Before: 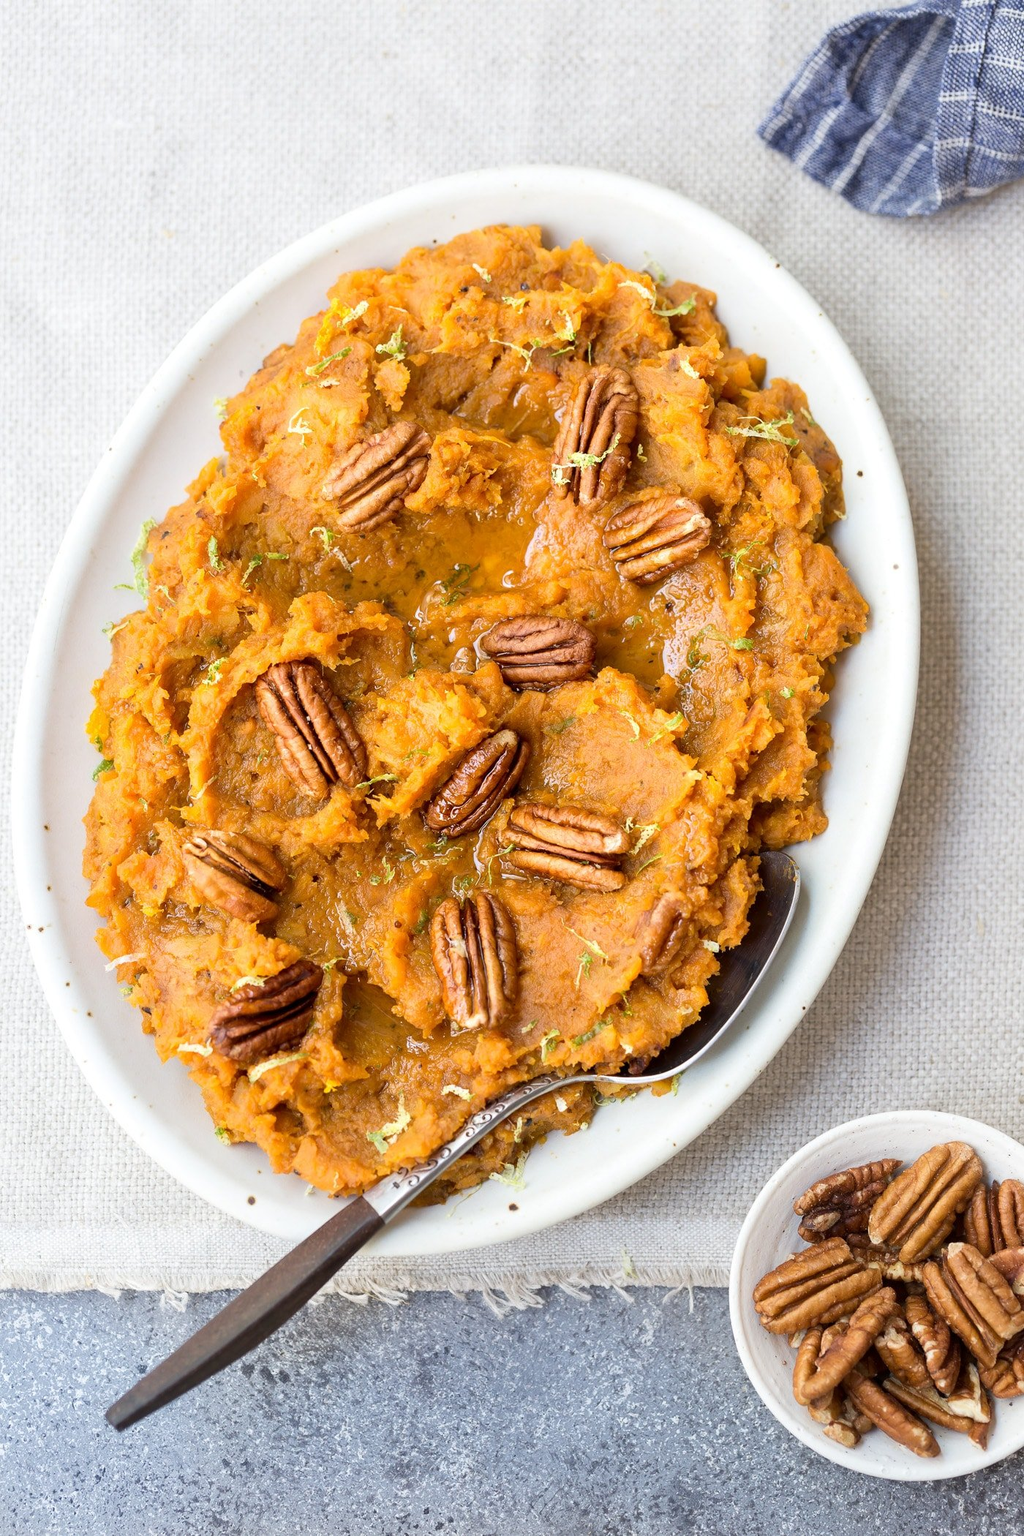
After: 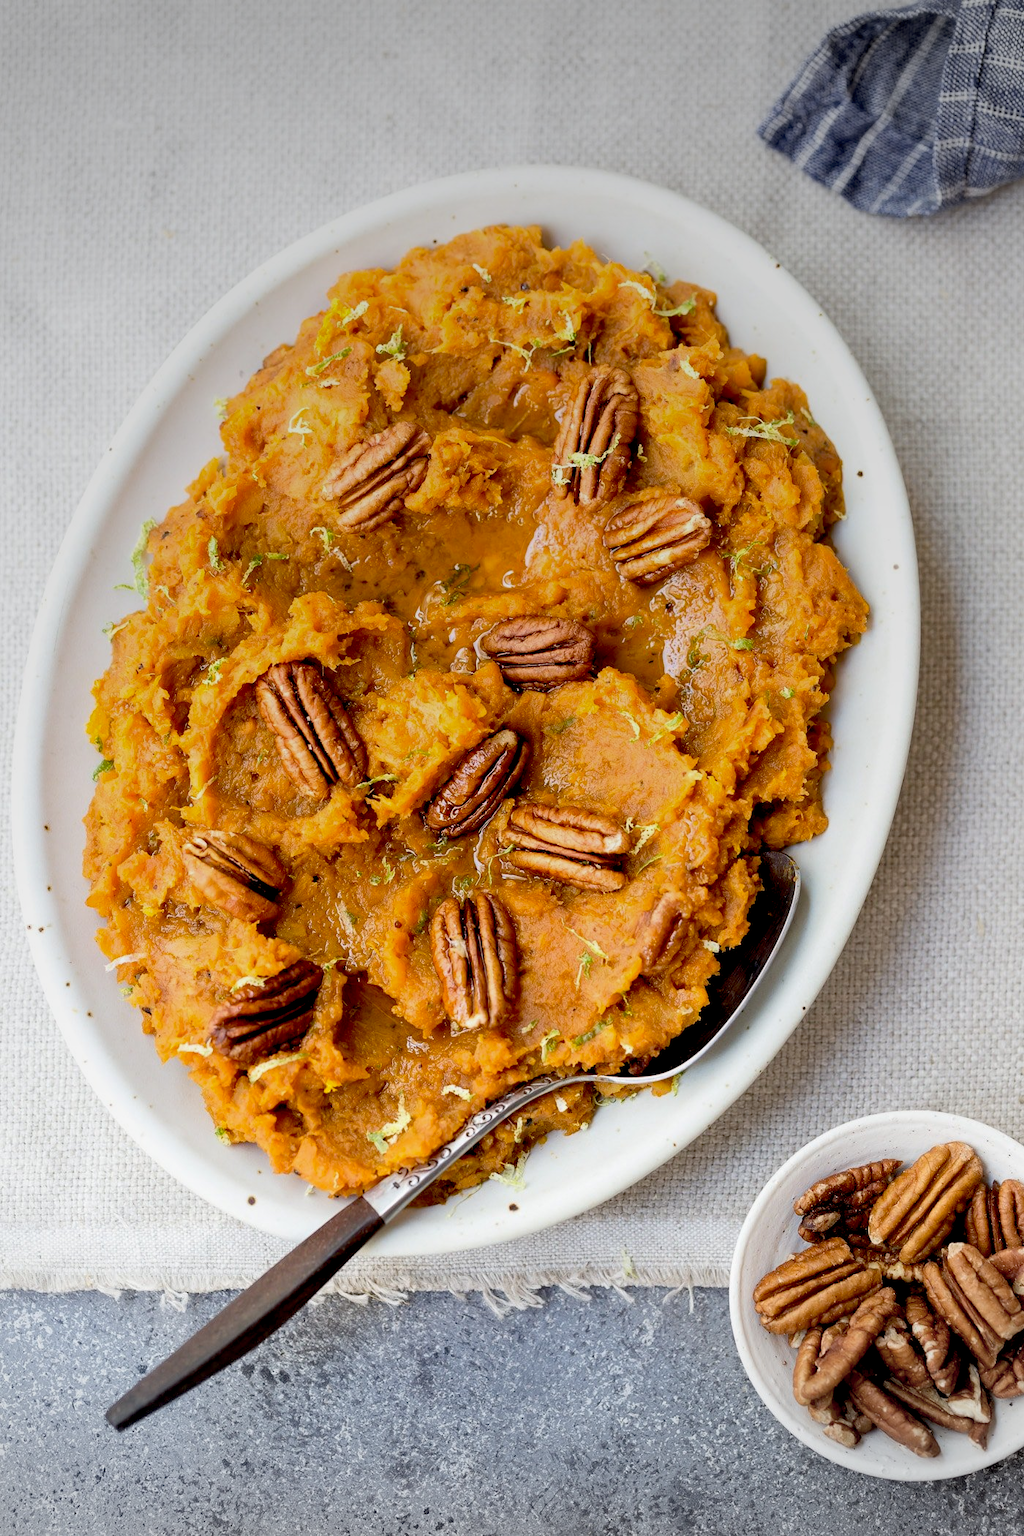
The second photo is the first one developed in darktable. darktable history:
exposure: black level correction 0.029, exposure -0.073 EV, compensate highlight preservation false
vignetting: fall-off start 100%, brightness -0.282, width/height ratio 1.31
graduated density: on, module defaults
